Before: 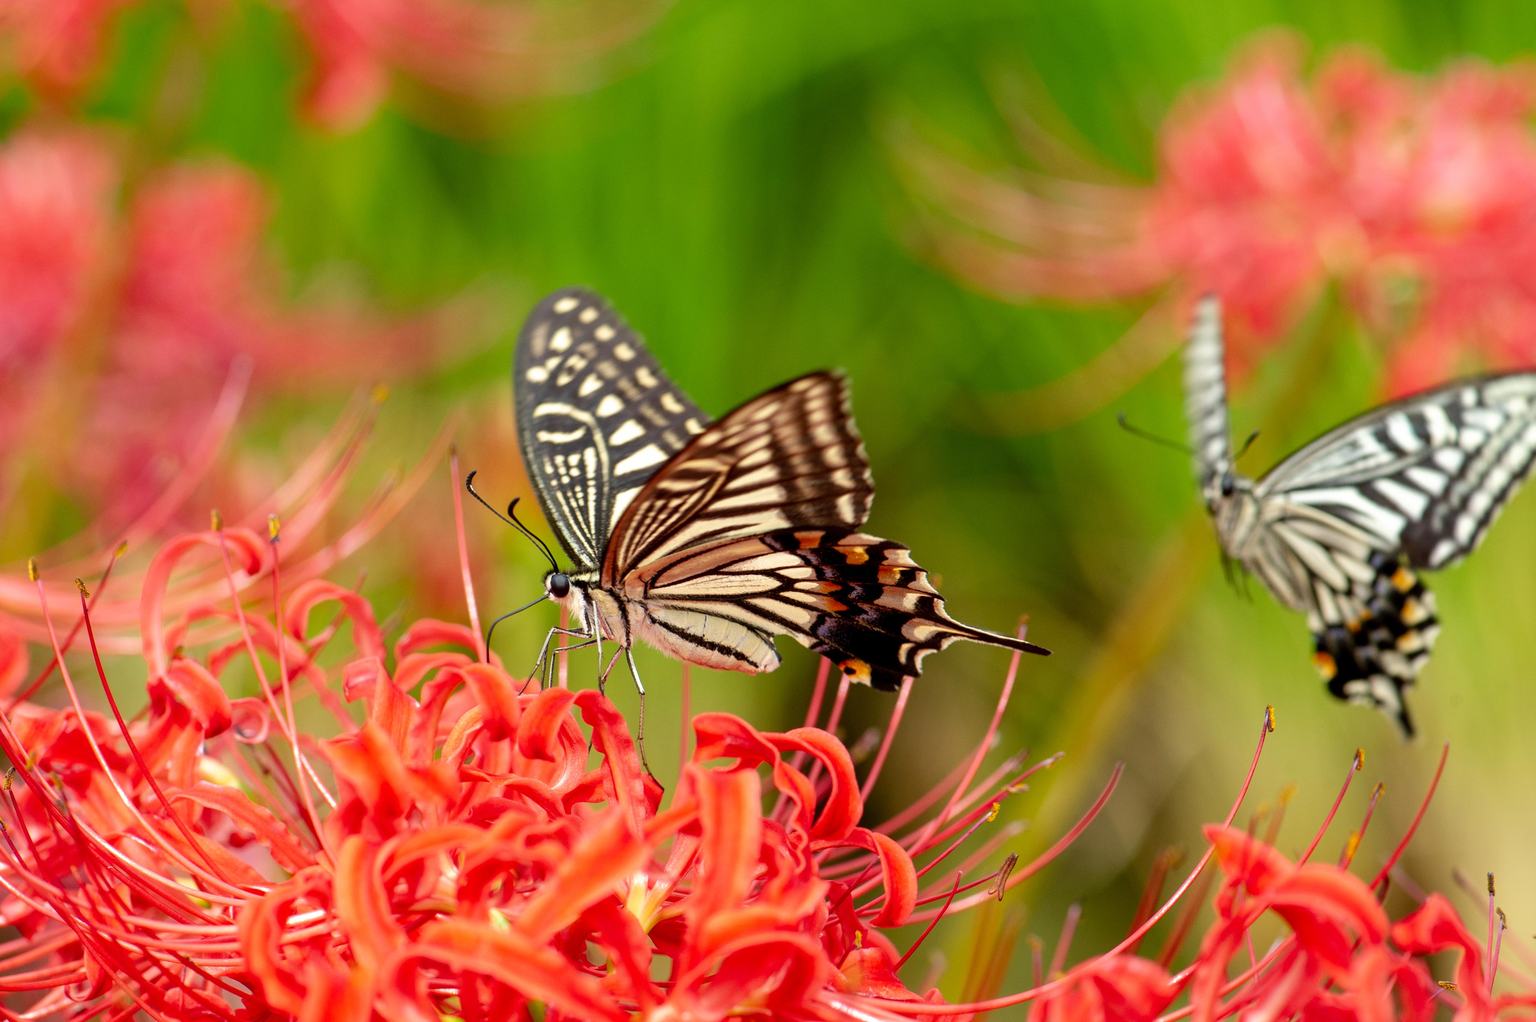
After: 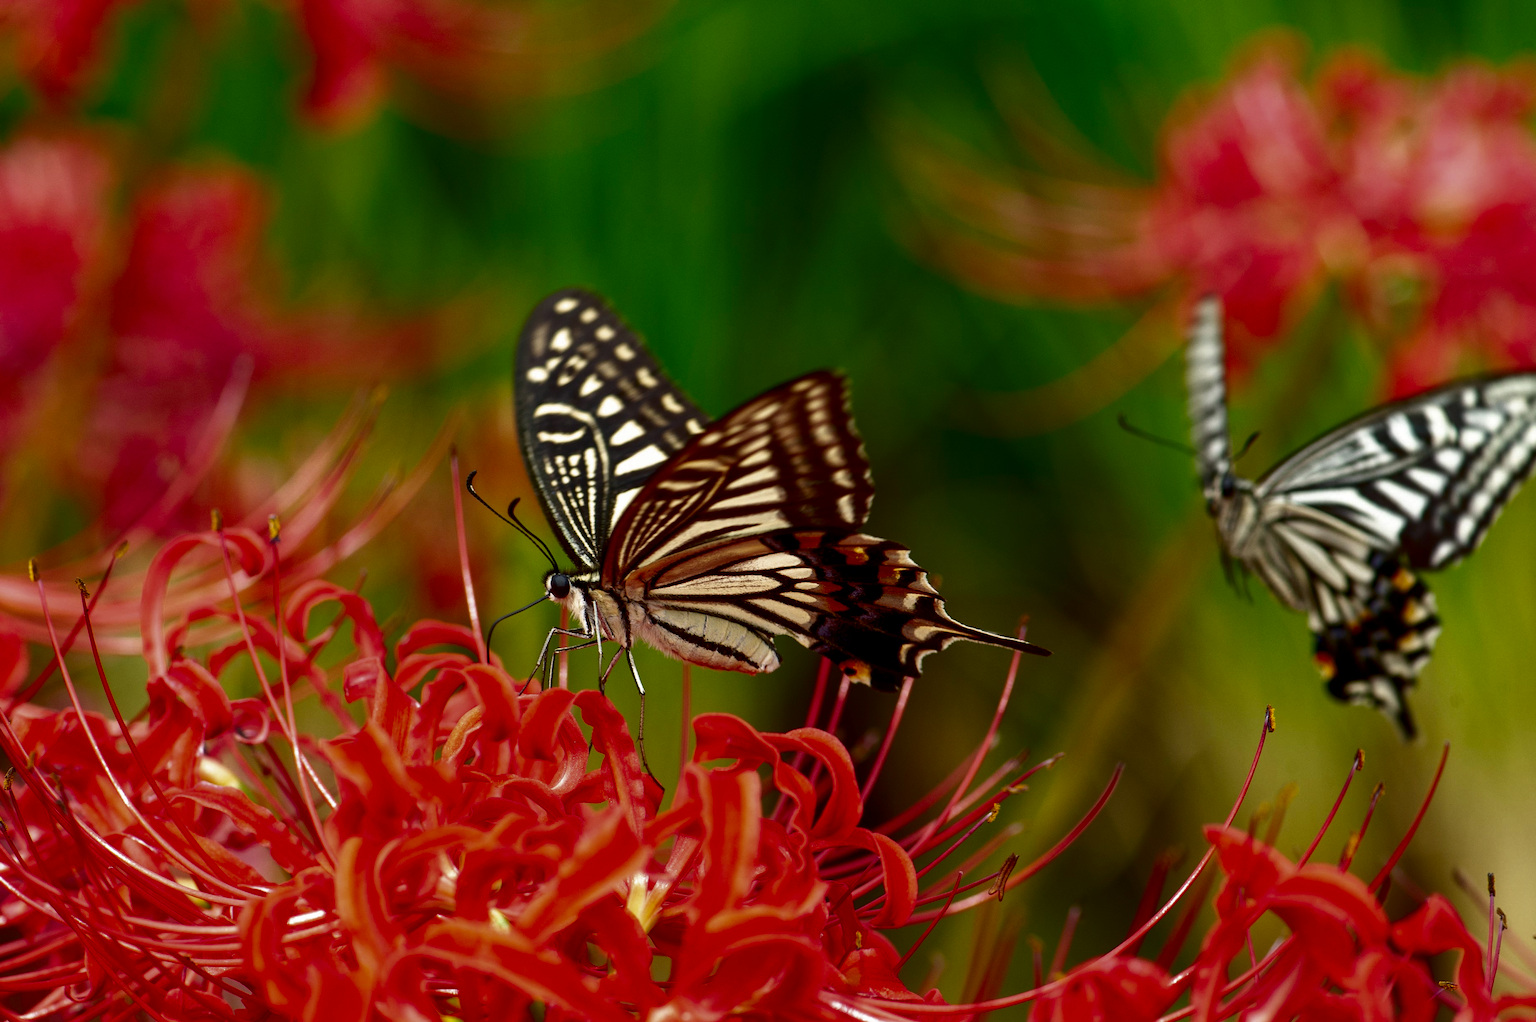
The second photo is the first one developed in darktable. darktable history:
contrast brightness saturation: brightness -0.532
